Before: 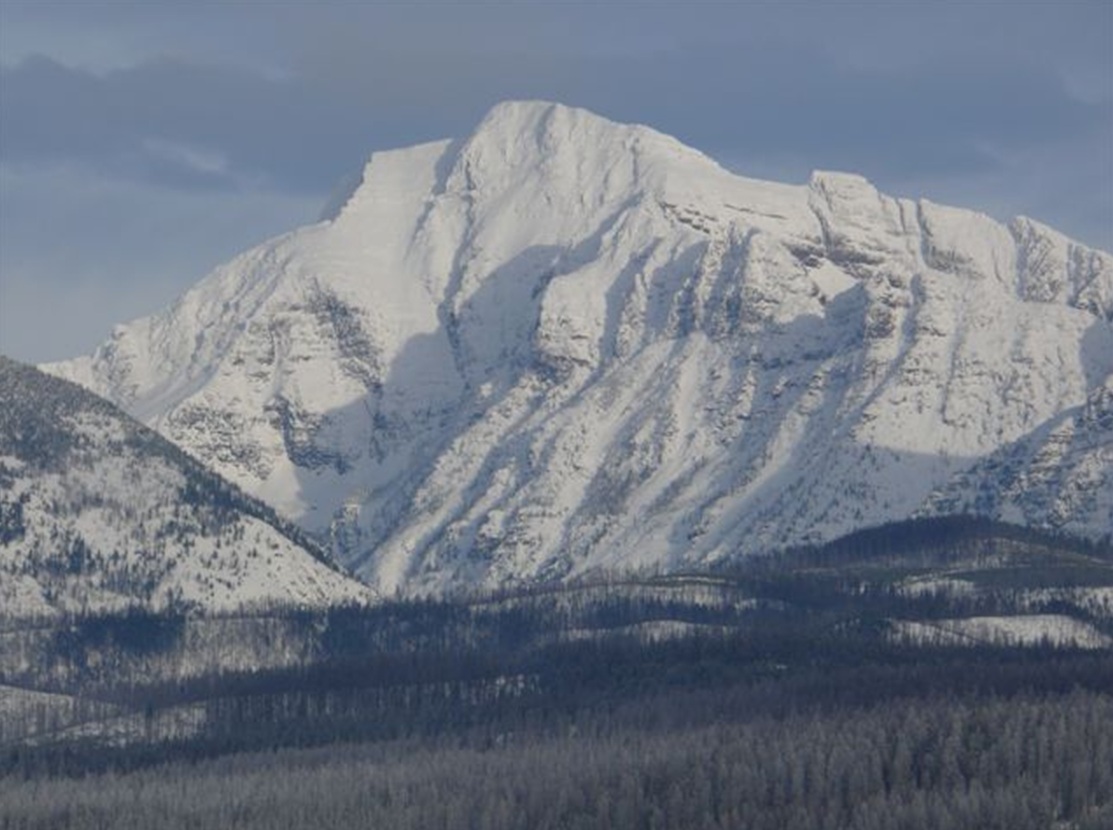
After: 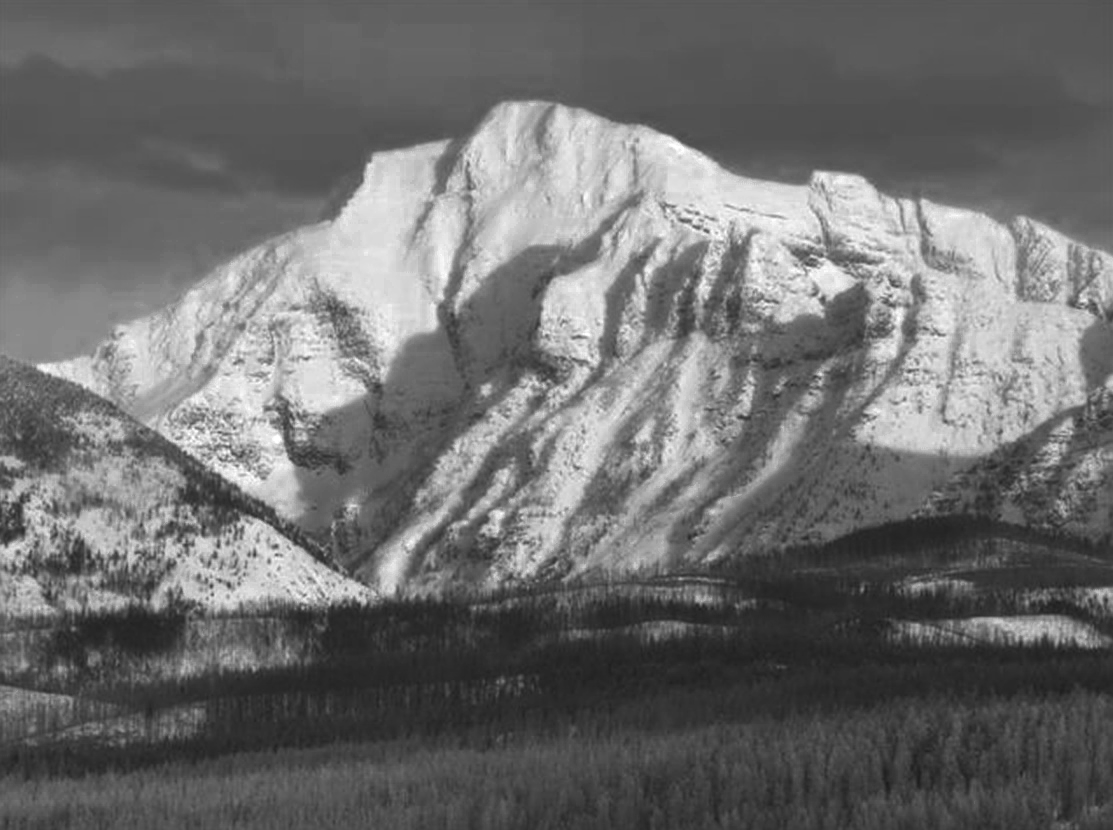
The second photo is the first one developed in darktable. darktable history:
color zones: curves: ch0 [(0, 0.554) (0.146, 0.662) (0.293, 0.86) (0.503, 0.774) (0.637, 0.106) (0.74, 0.072) (0.866, 0.488) (0.998, 0.569)]; ch1 [(0, 0) (0.143, 0) (0.286, 0) (0.429, 0) (0.571, 0) (0.714, 0) (0.857, 0)]
sharpen: on, module defaults
color balance rgb: perceptual saturation grading › global saturation 39.065%, perceptual saturation grading › highlights -25.618%, perceptual saturation grading › mid-tones 35.602%, perceptual saturation grading › shadows 35.032%, perceptual brilliance grading › global brilliance 10.899%, global vibrance 20%
